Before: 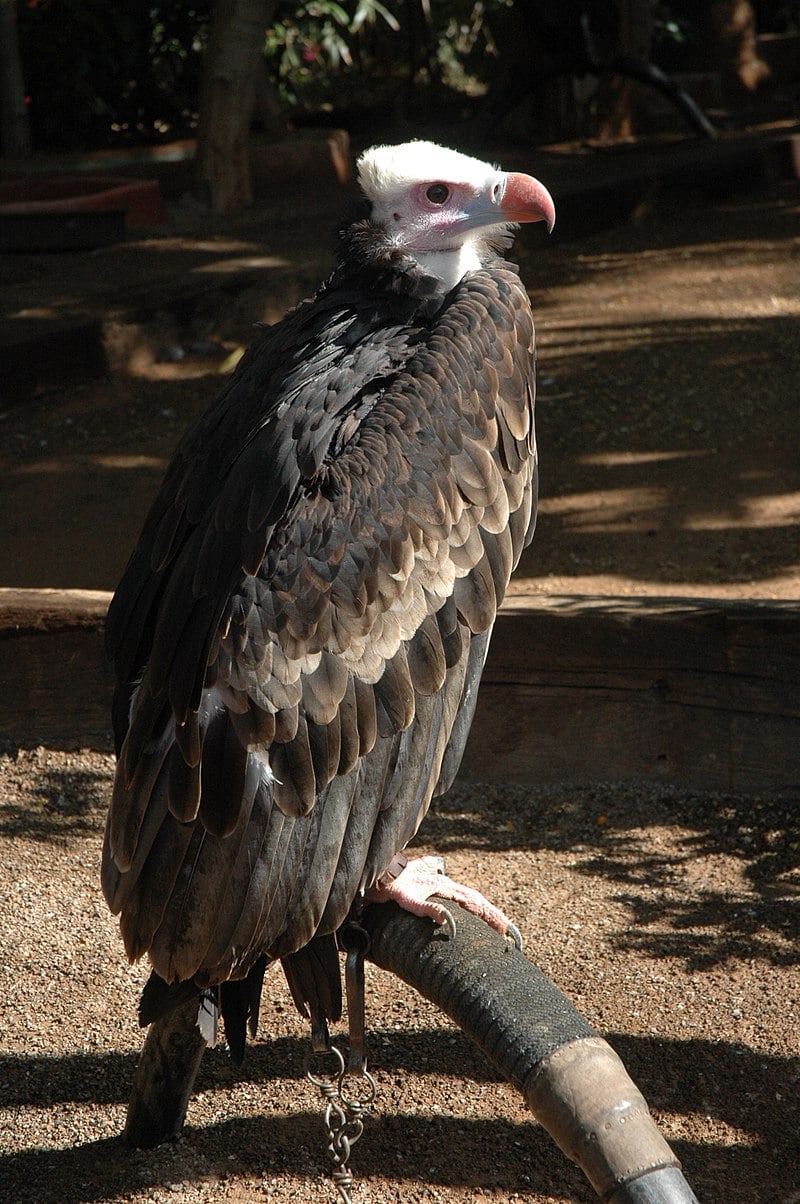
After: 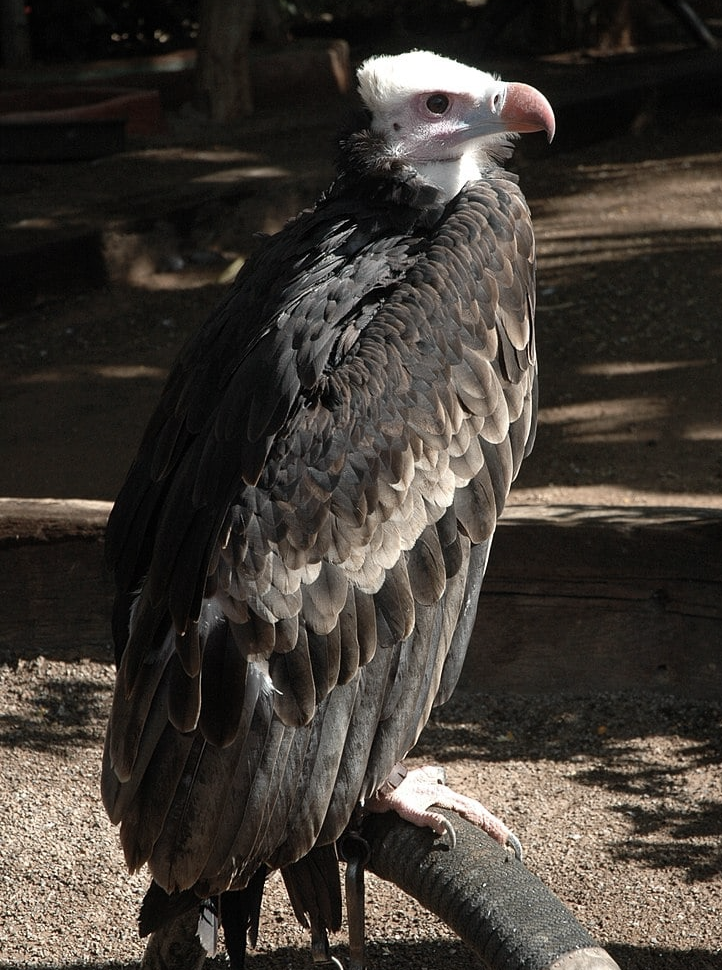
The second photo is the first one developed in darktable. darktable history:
contrast brightness saturation: contrast 0.1, saturation -0.36
crop: top 7.49%, right 9.717%, bottom 11.943%
